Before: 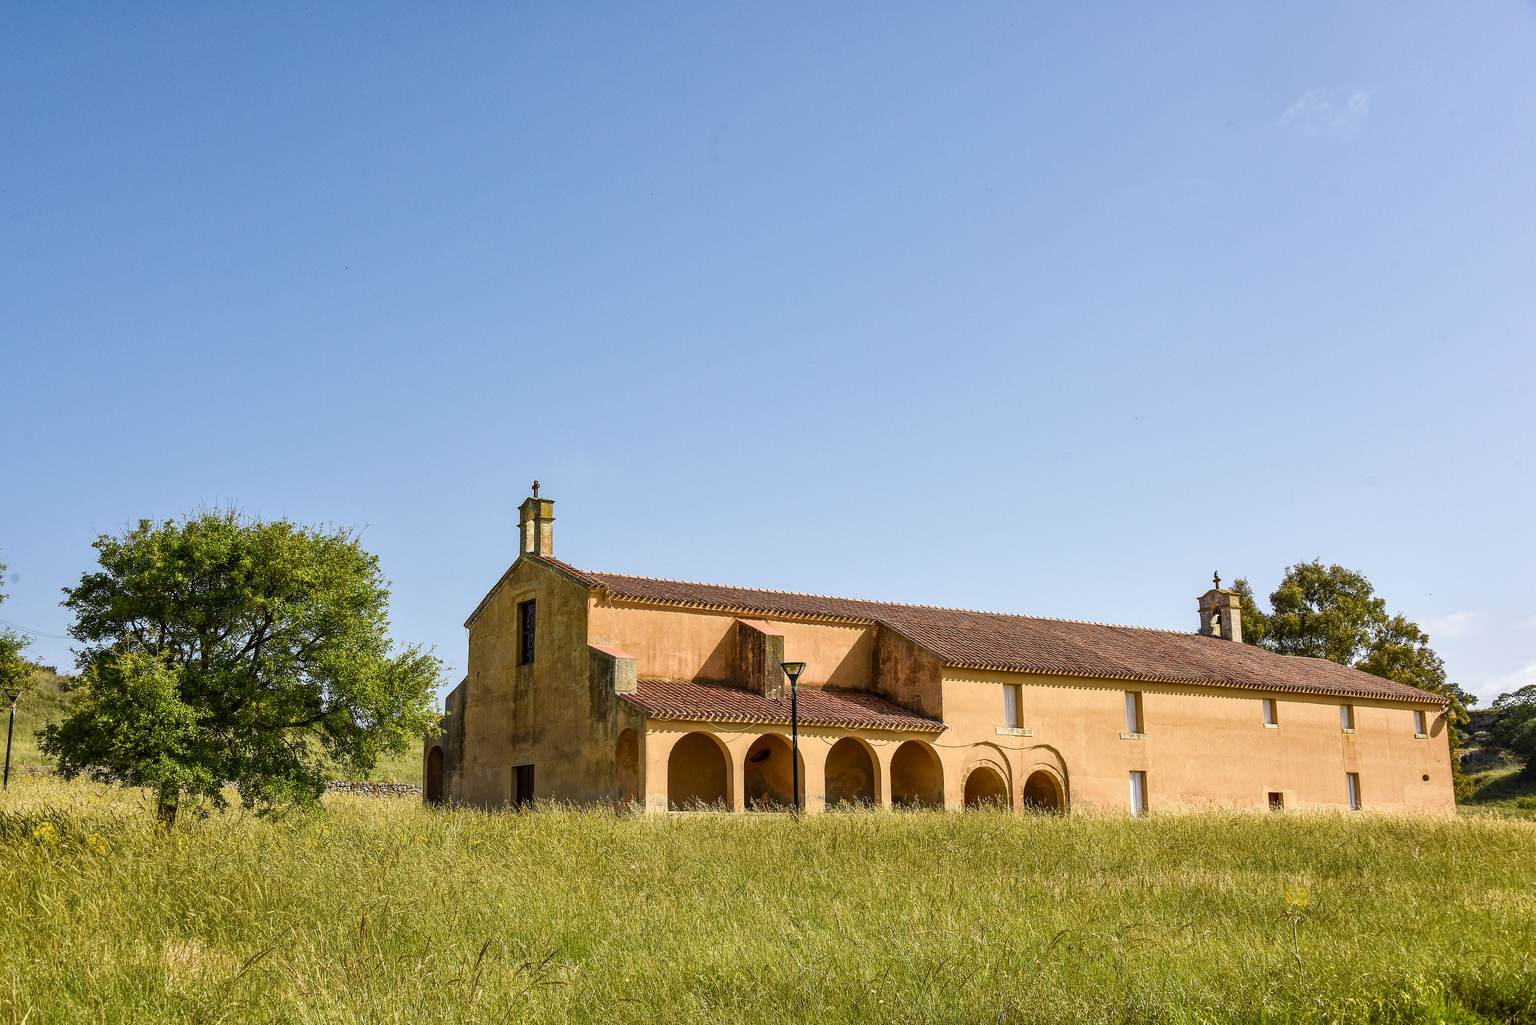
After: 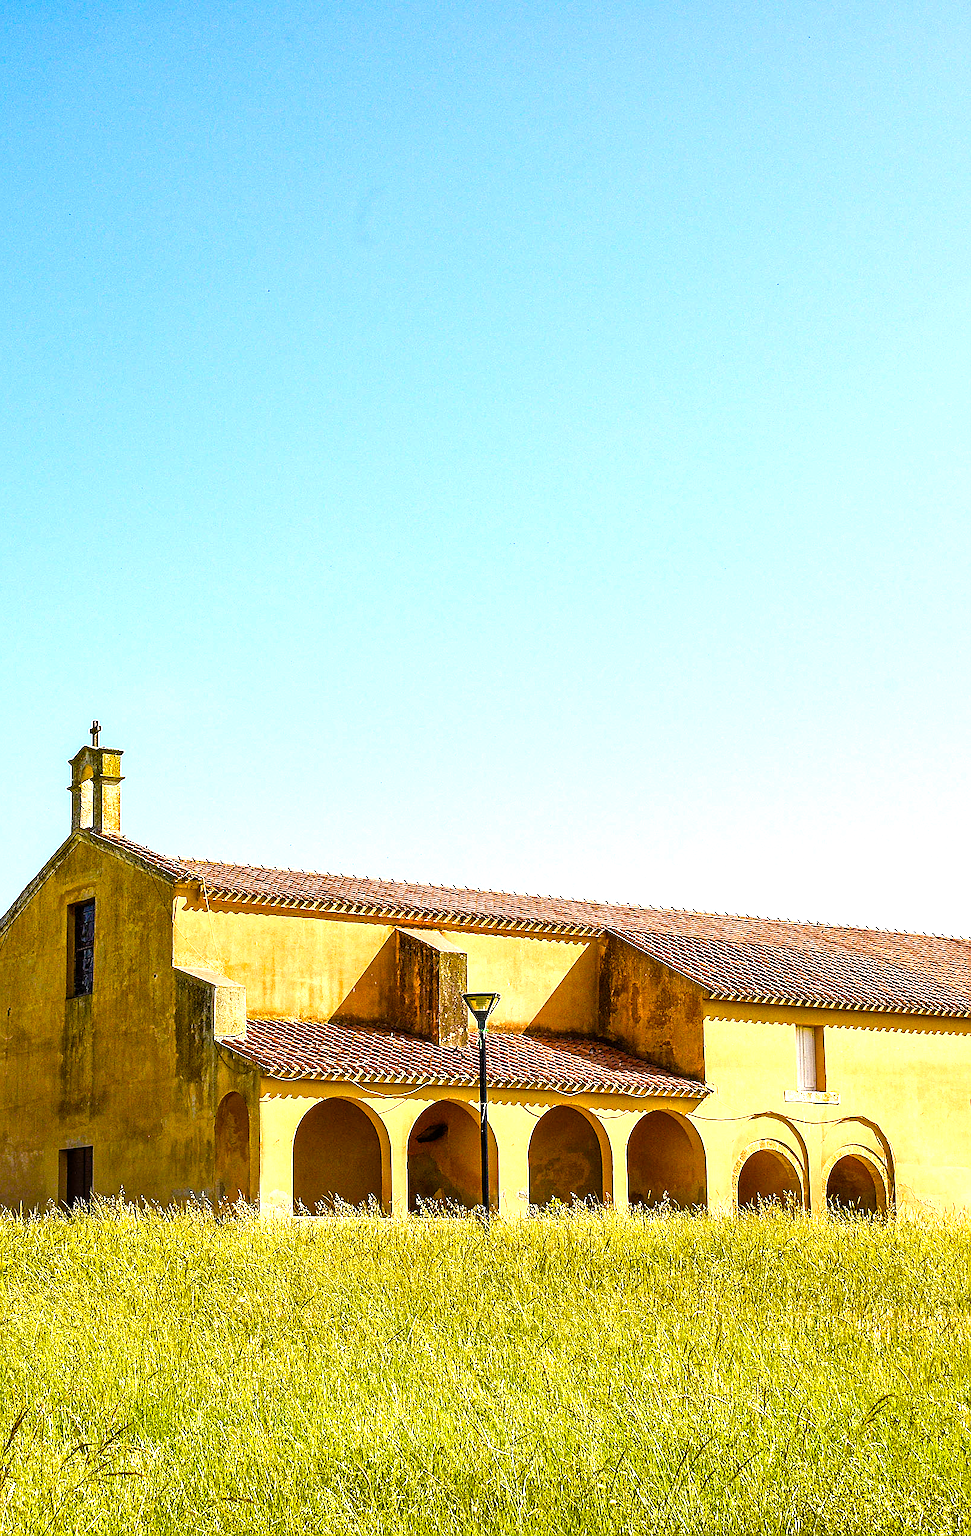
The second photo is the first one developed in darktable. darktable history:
color balance rgb: linear chroma grading › shadows -8.287%, linear chroma grading › global chroma 9.697%, perceptual saturation grading › global saturation 34.665%, perceptual saturation grading › highlights -29.823%, perceptual saturation grading › shadows 35.89%, global vibrance 20%
levels: levels [0, 0.374, 0.749]
sharpen: on, module defaults
crop: left 30.768%, right 27.035%
